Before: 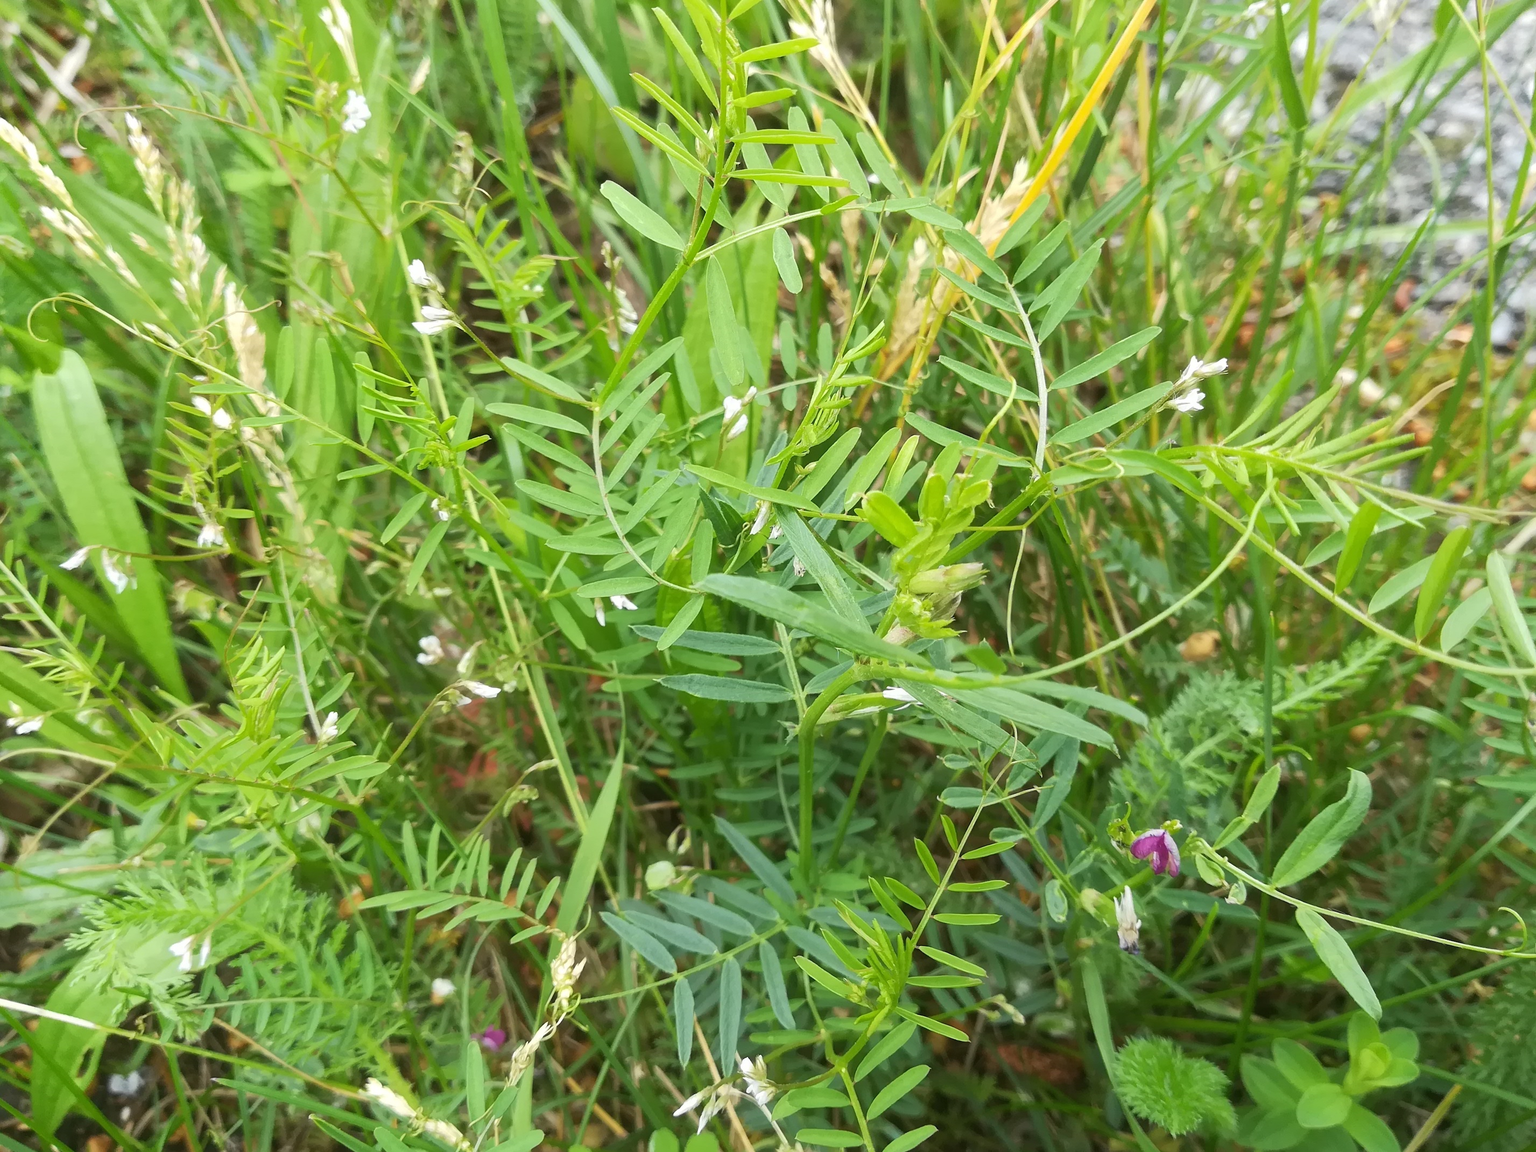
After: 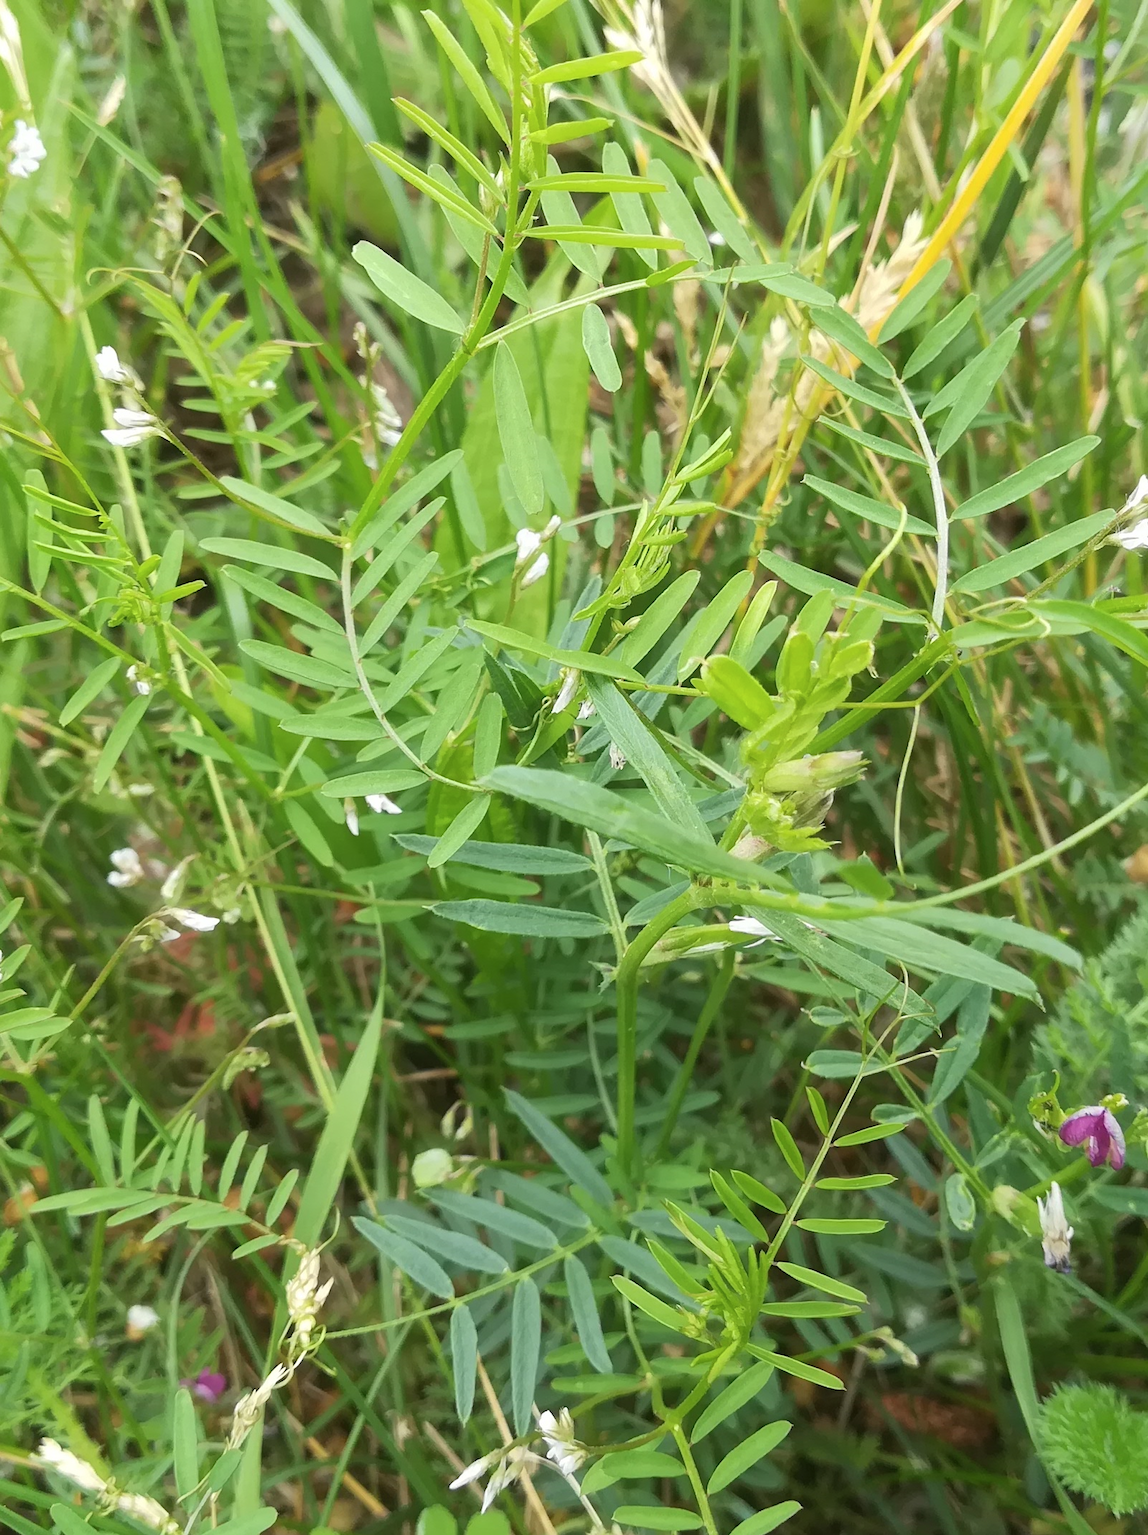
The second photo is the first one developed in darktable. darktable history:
crop: left 21.9%, right 22.034%, bottom 0.003%
contrast brightness saturation: saturation -0.057
